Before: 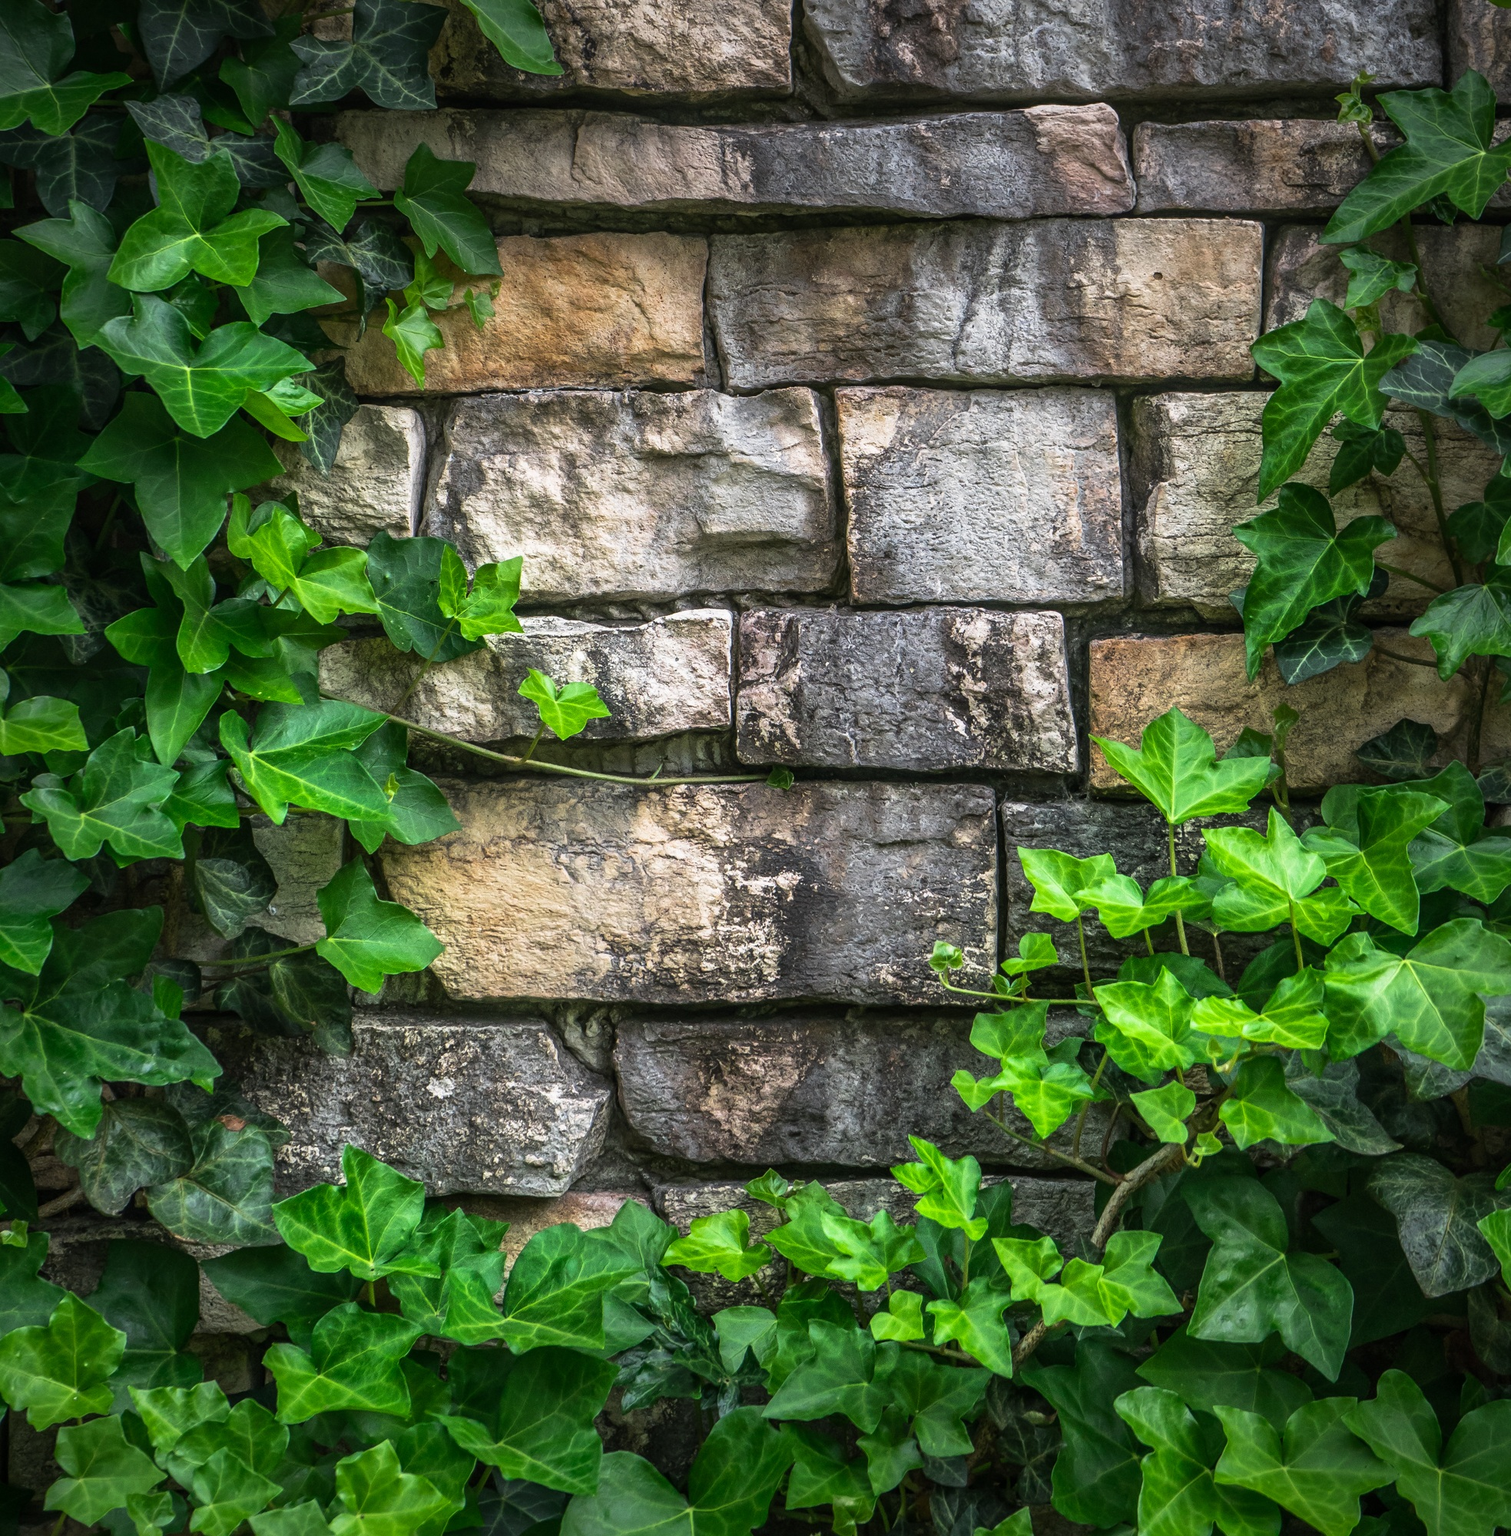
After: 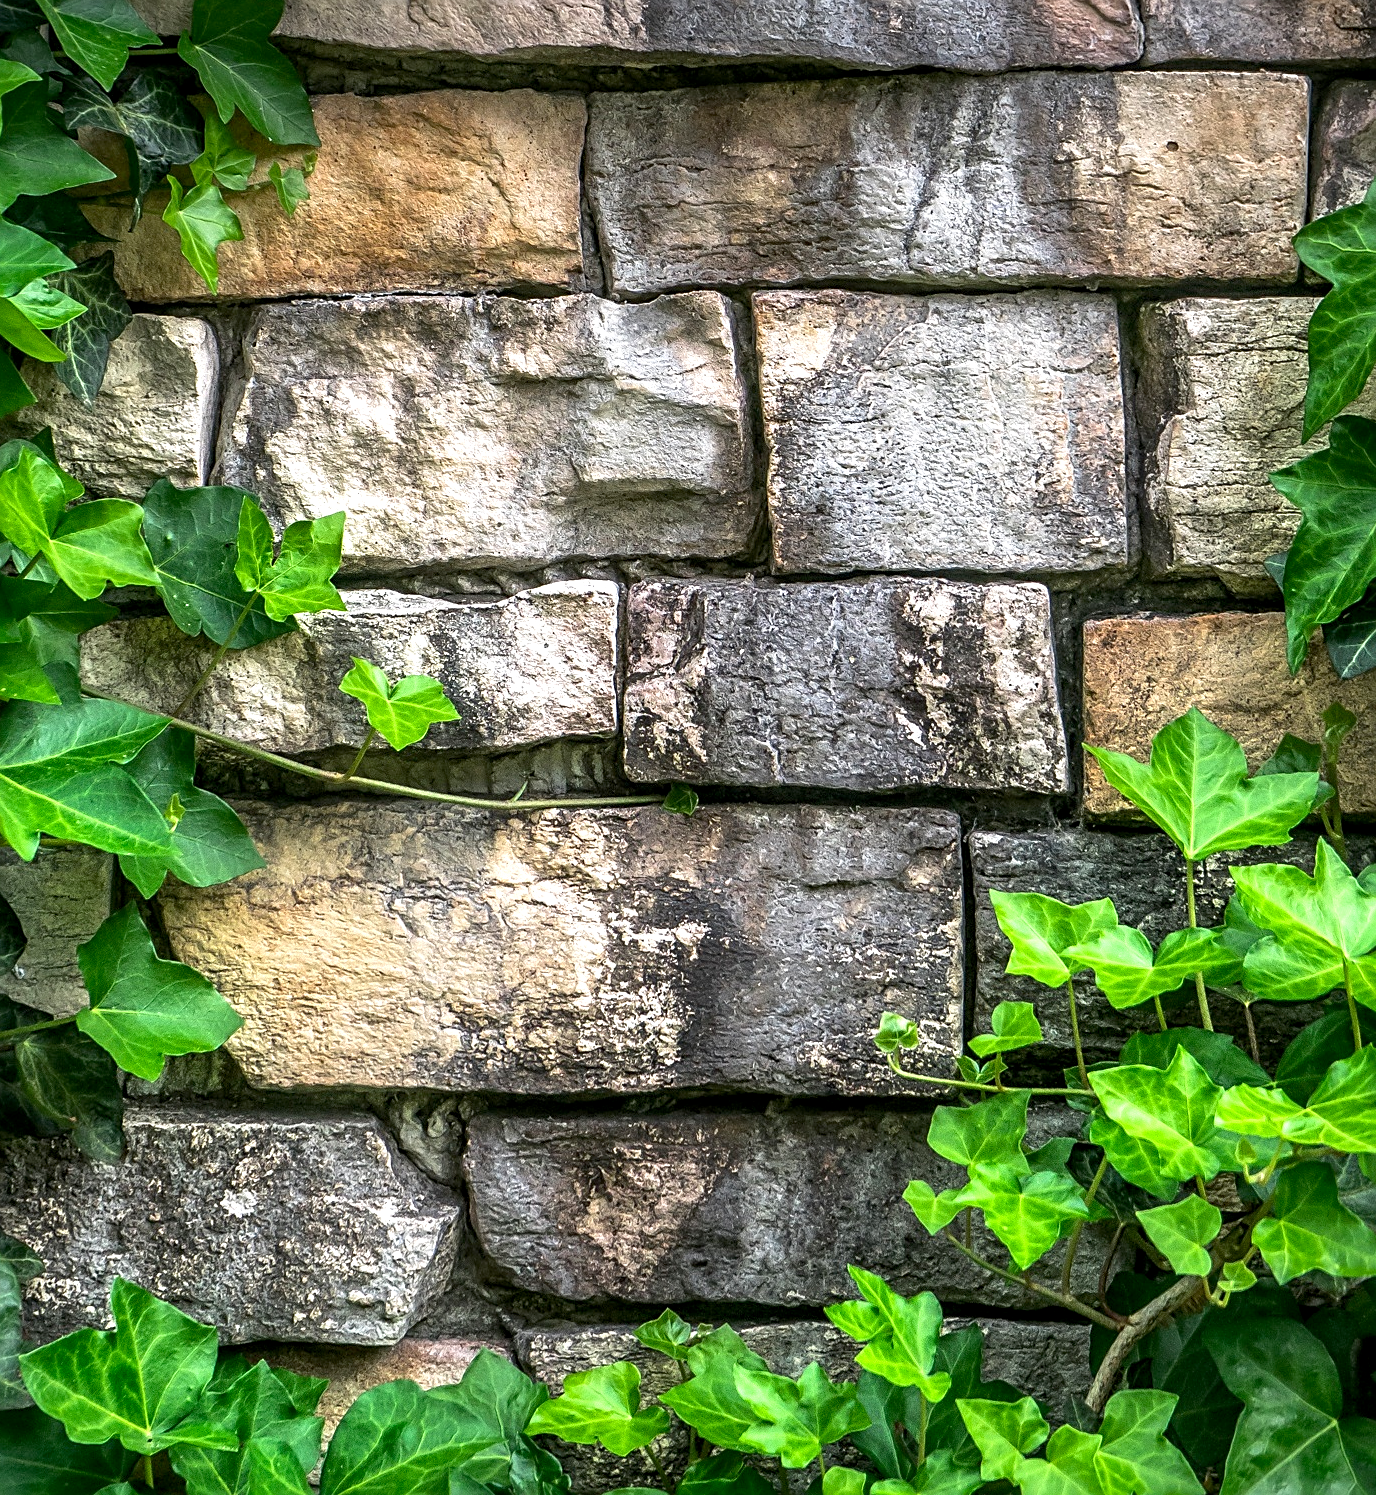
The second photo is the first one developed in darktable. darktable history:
crop and rotate: left 17.046%, top 10.659%, right 12.989%, bottom 14.553%
sharpen: on, module defaults
exposure: black level correction 0.005, exposure 0.417 EV, compensate highlight preservation false
